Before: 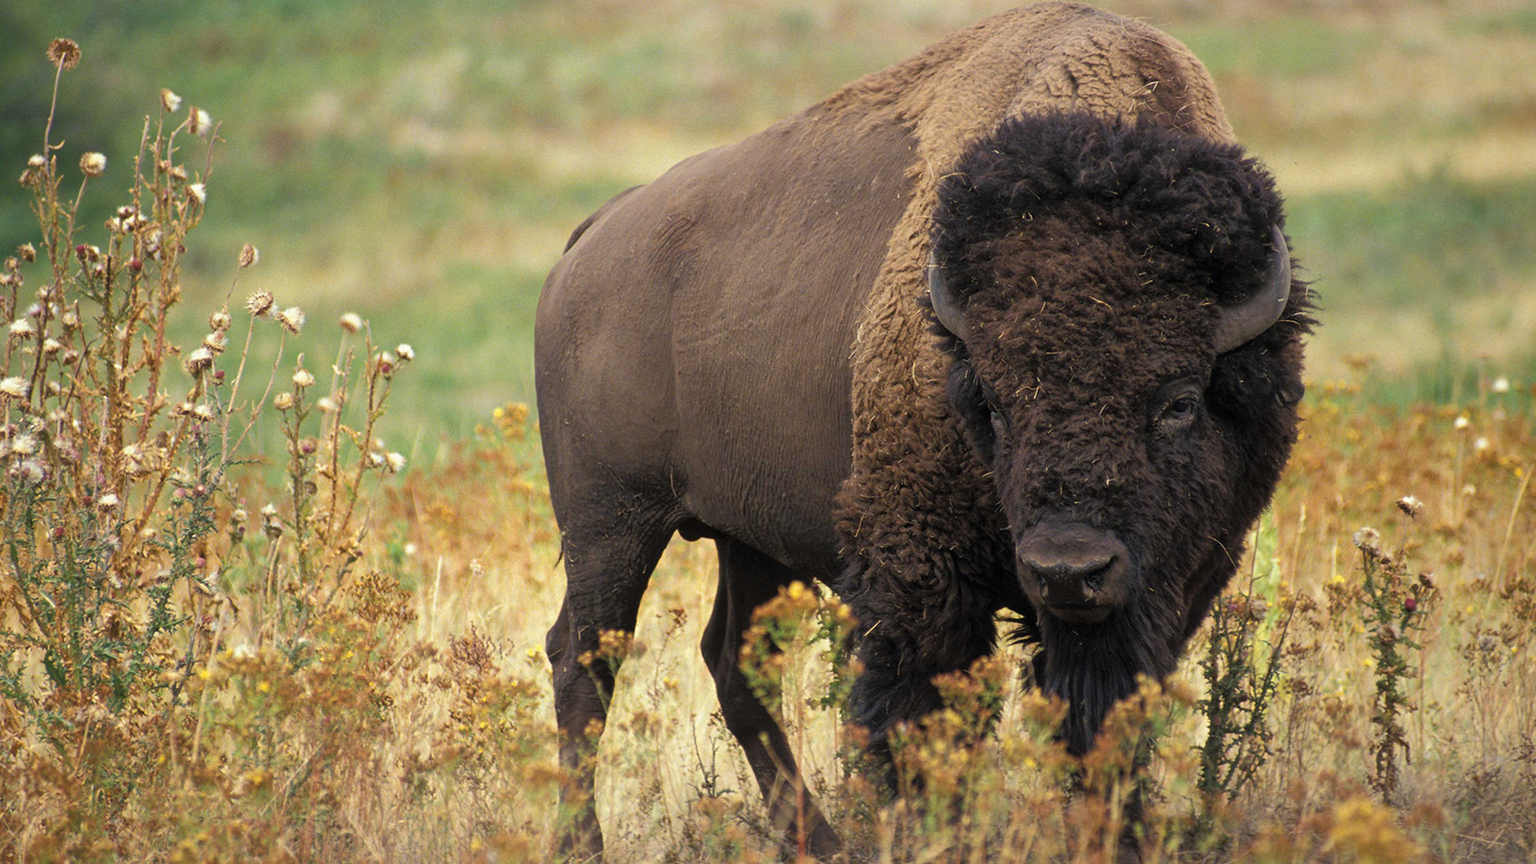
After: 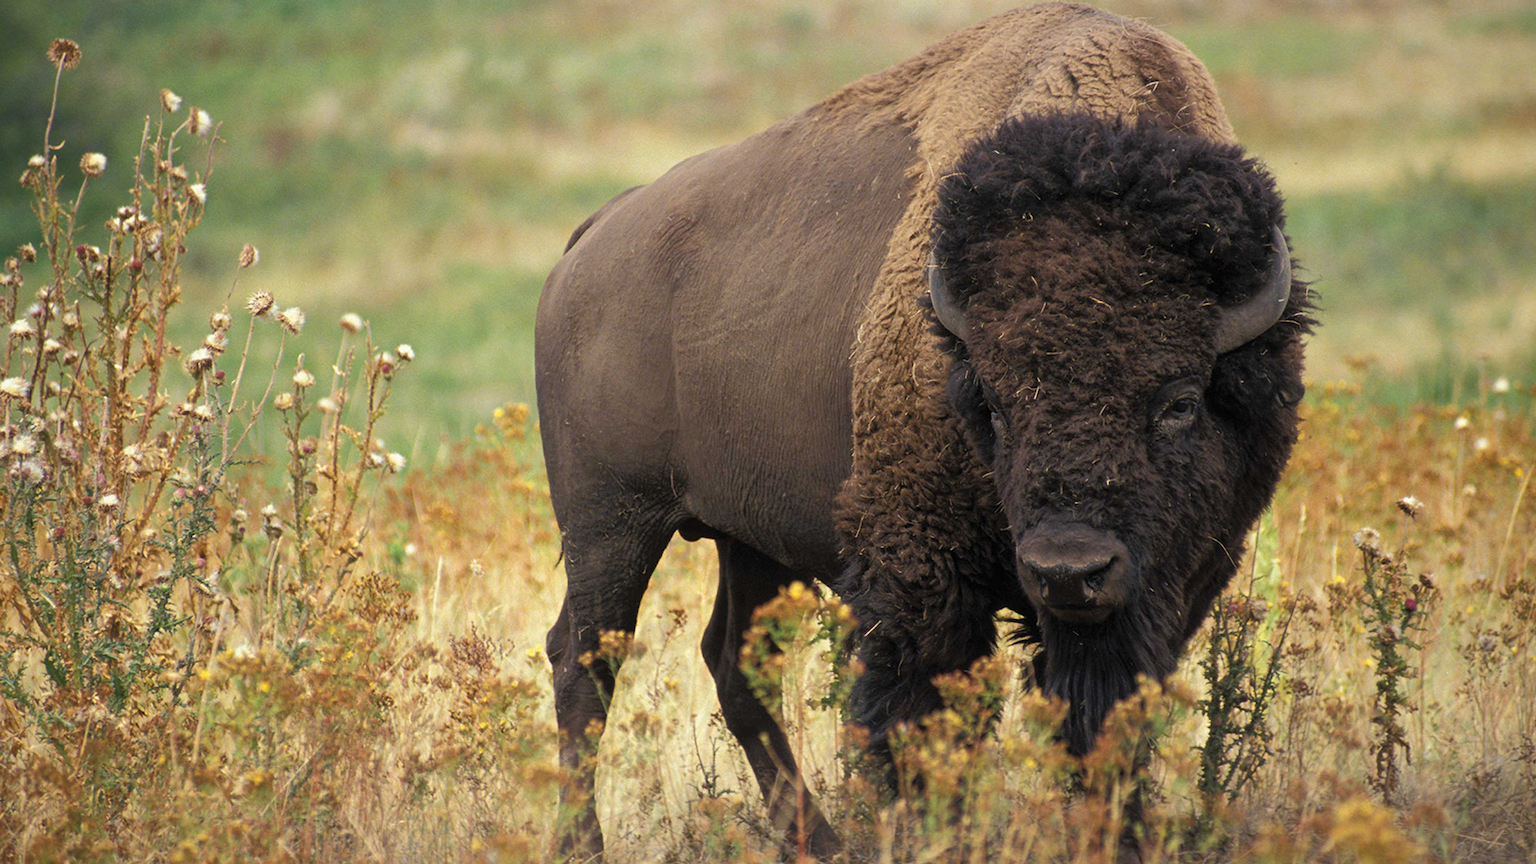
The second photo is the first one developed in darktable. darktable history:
vignetting: fall-off start 99.34%, fall-off radius 71.39%, saturation -0.019, width/height ratio 1.175, unbound false
